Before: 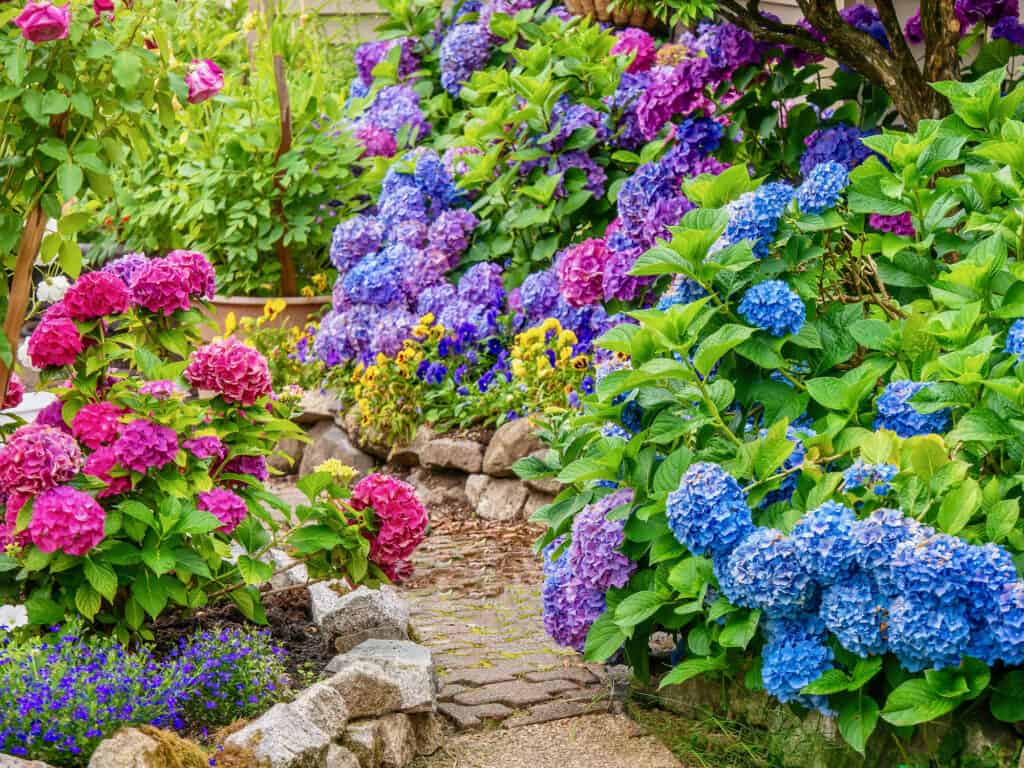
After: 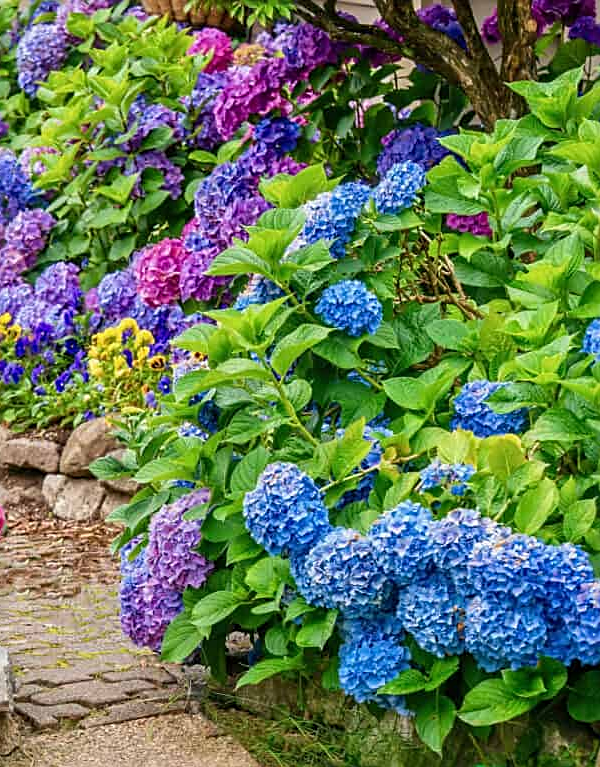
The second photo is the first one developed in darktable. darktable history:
sharpen: on, module defaults
framing: aspect text "constant border", border size 0%, pos h text "1/2", pos v text "1/2"
crop: left 41.402%
